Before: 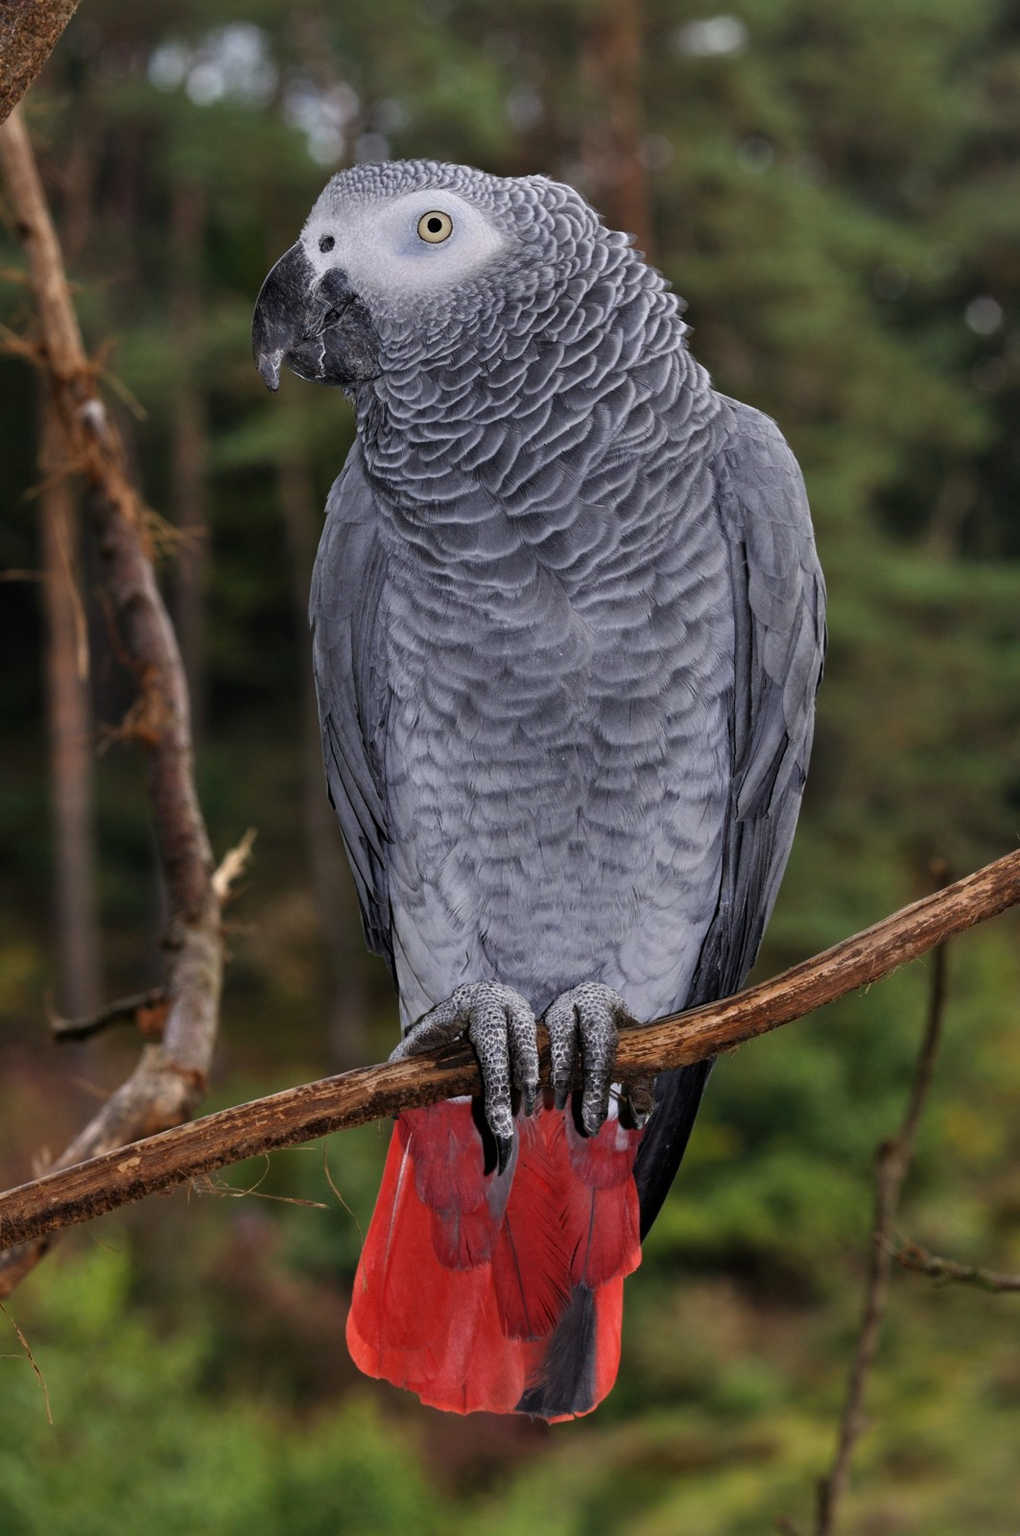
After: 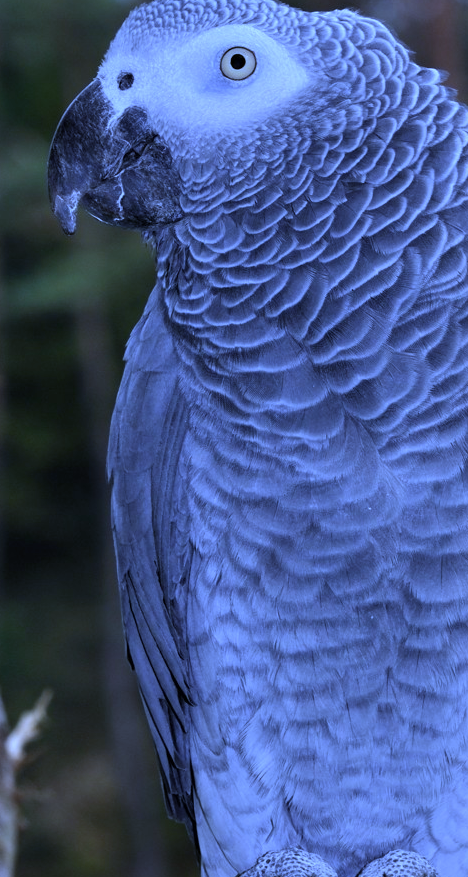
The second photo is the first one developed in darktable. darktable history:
white balance: red 0.766, blue 1.537
crop: left 20.248%, top 10.86%, right 35.675%, bottom 34.321%
